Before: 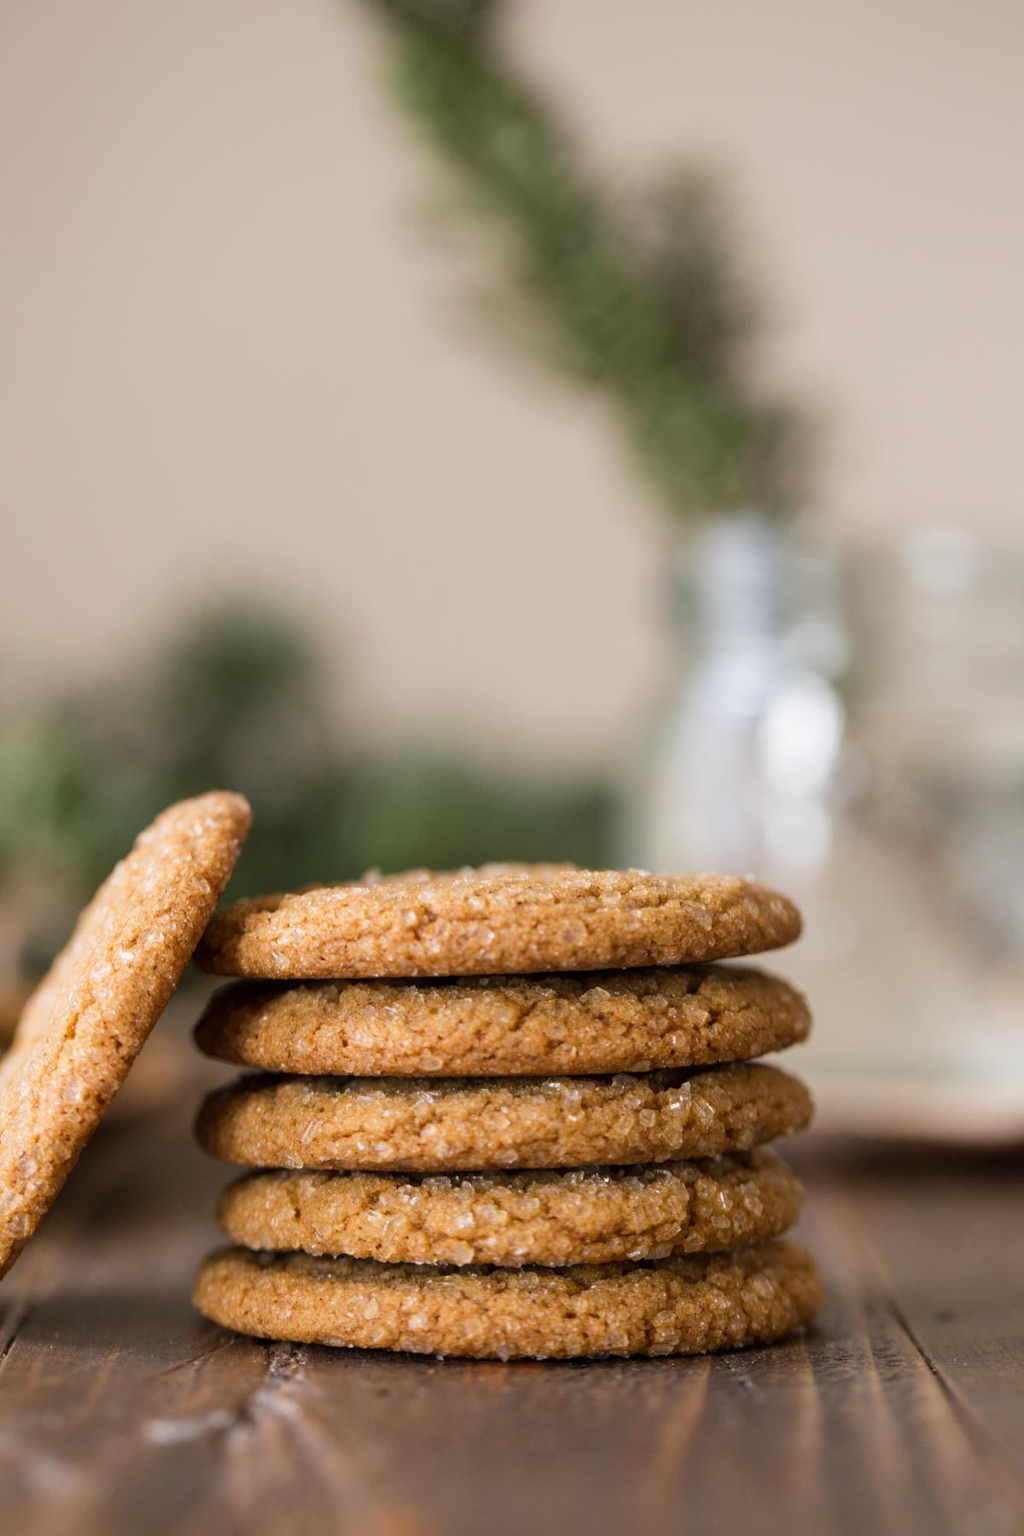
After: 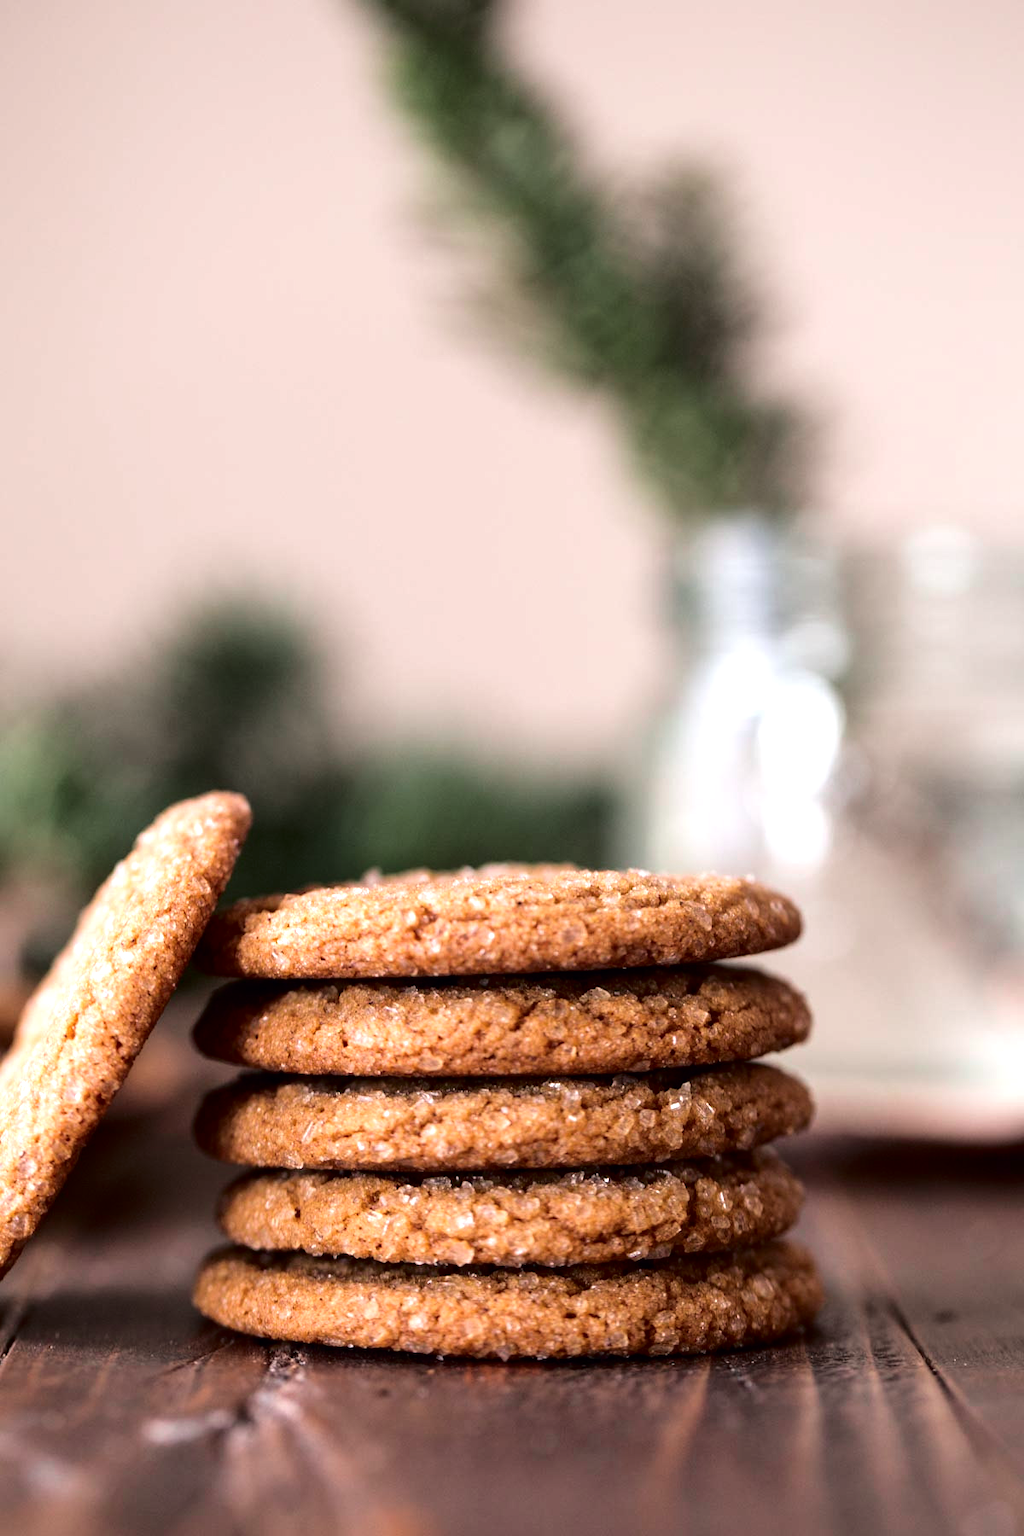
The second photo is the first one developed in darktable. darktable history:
tone equalizer: -8 EV -0.75 EV, -7 EV -0.7 EV, -6 EV -0.6 EV, -5 EV -0.4 EV, -3 EV 0.4 EV, -2 EV 0.6 EV, -1 EV 0.7 EV, +0 EV 0.75 EV, edges refinement/feathering 500, mask exposure compensation -1.57 EV, preserve details no
tone curve: curves: ch0 [(0, 0) (0.106, 0.041) (0.256, 0.197) (0.37, 0.336) (0.513, 0.481) (0.667, 0.629) (1, 1)]; ch1 [(0, 0) (0.502, 0.505) (0.553, 0.577) (1, 1)]; ch2 [(0, 0) (0.5, 0.495) (0.56, 0.544) (1, 1)], color space Lab, independent channels, preserve colors none
